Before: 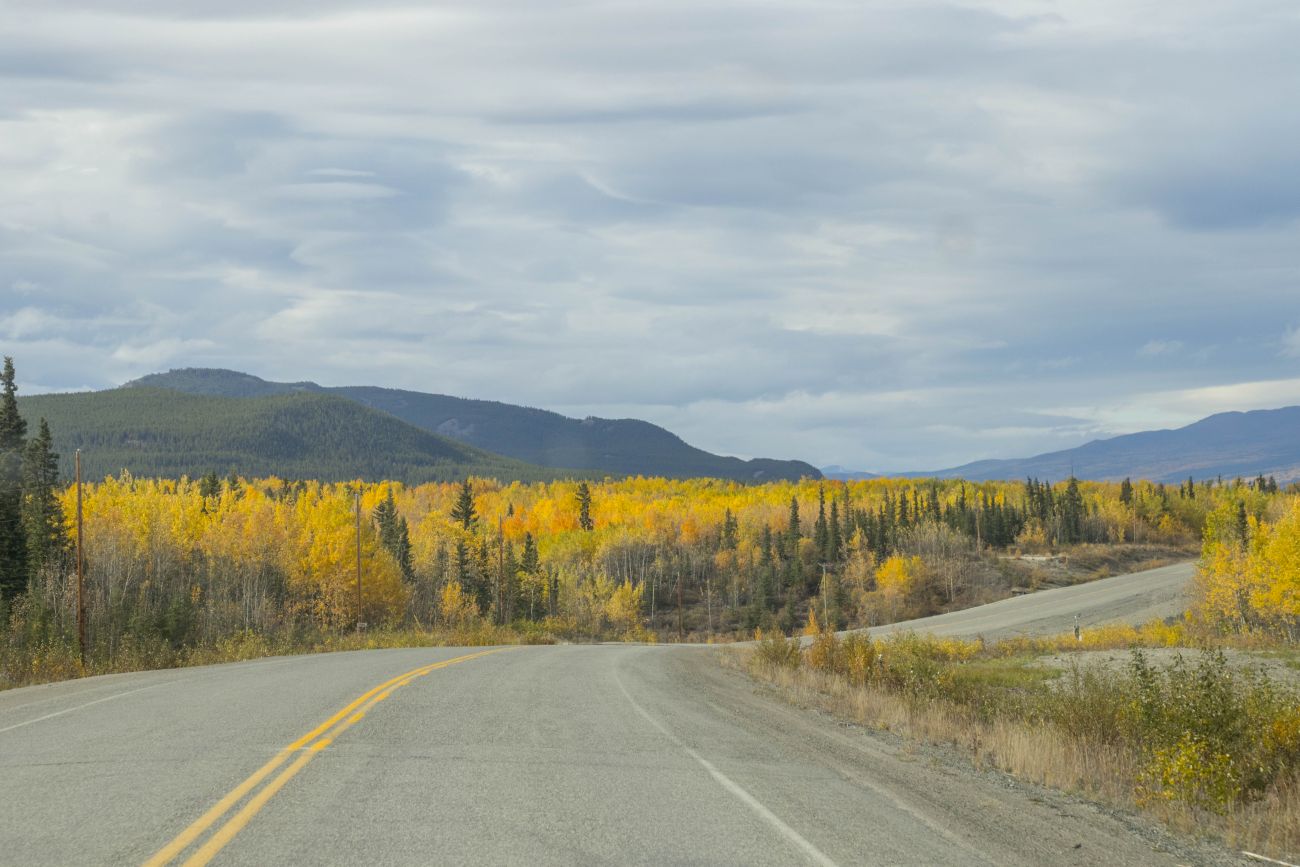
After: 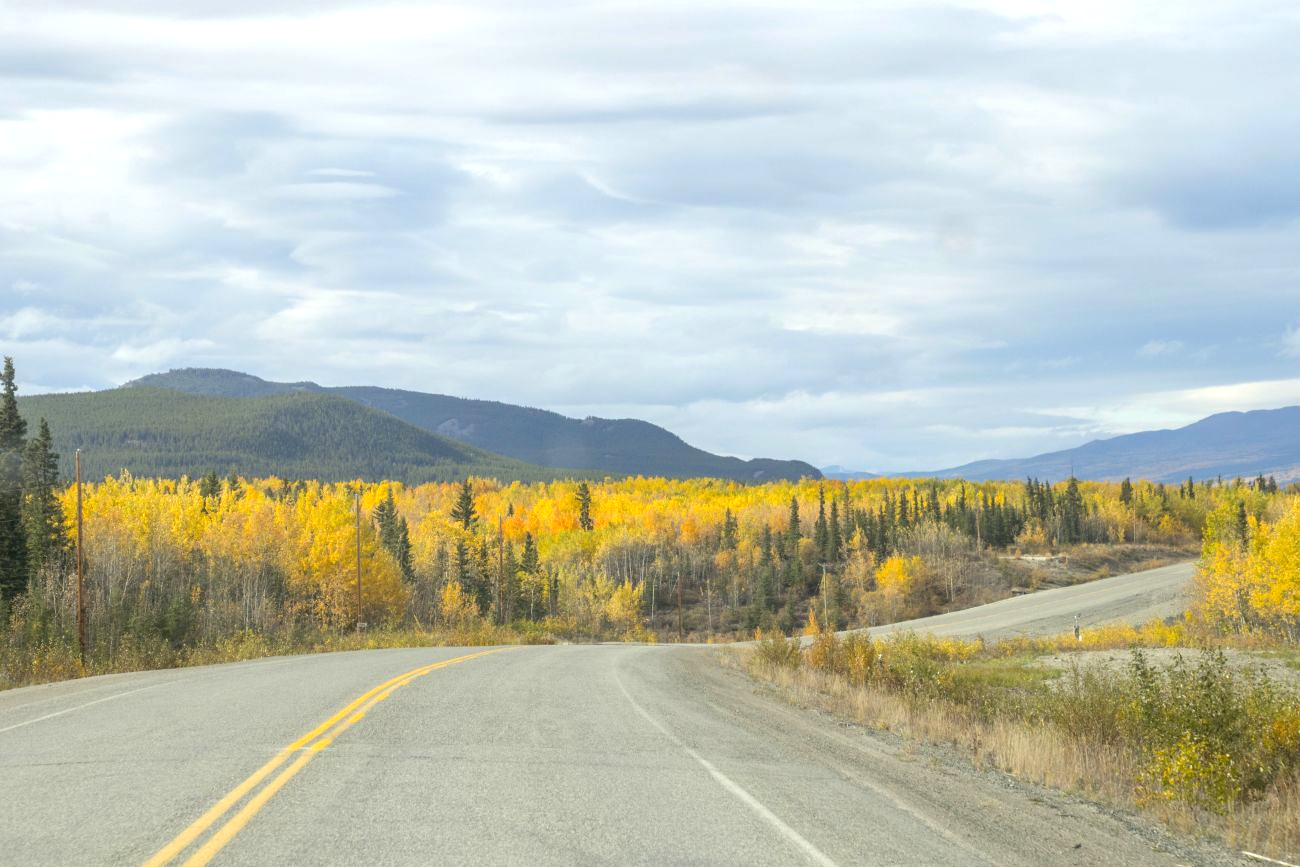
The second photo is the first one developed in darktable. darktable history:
exposure: exposure 0.6 EV, compensate exposure bias true, compensate highlight preservation false
